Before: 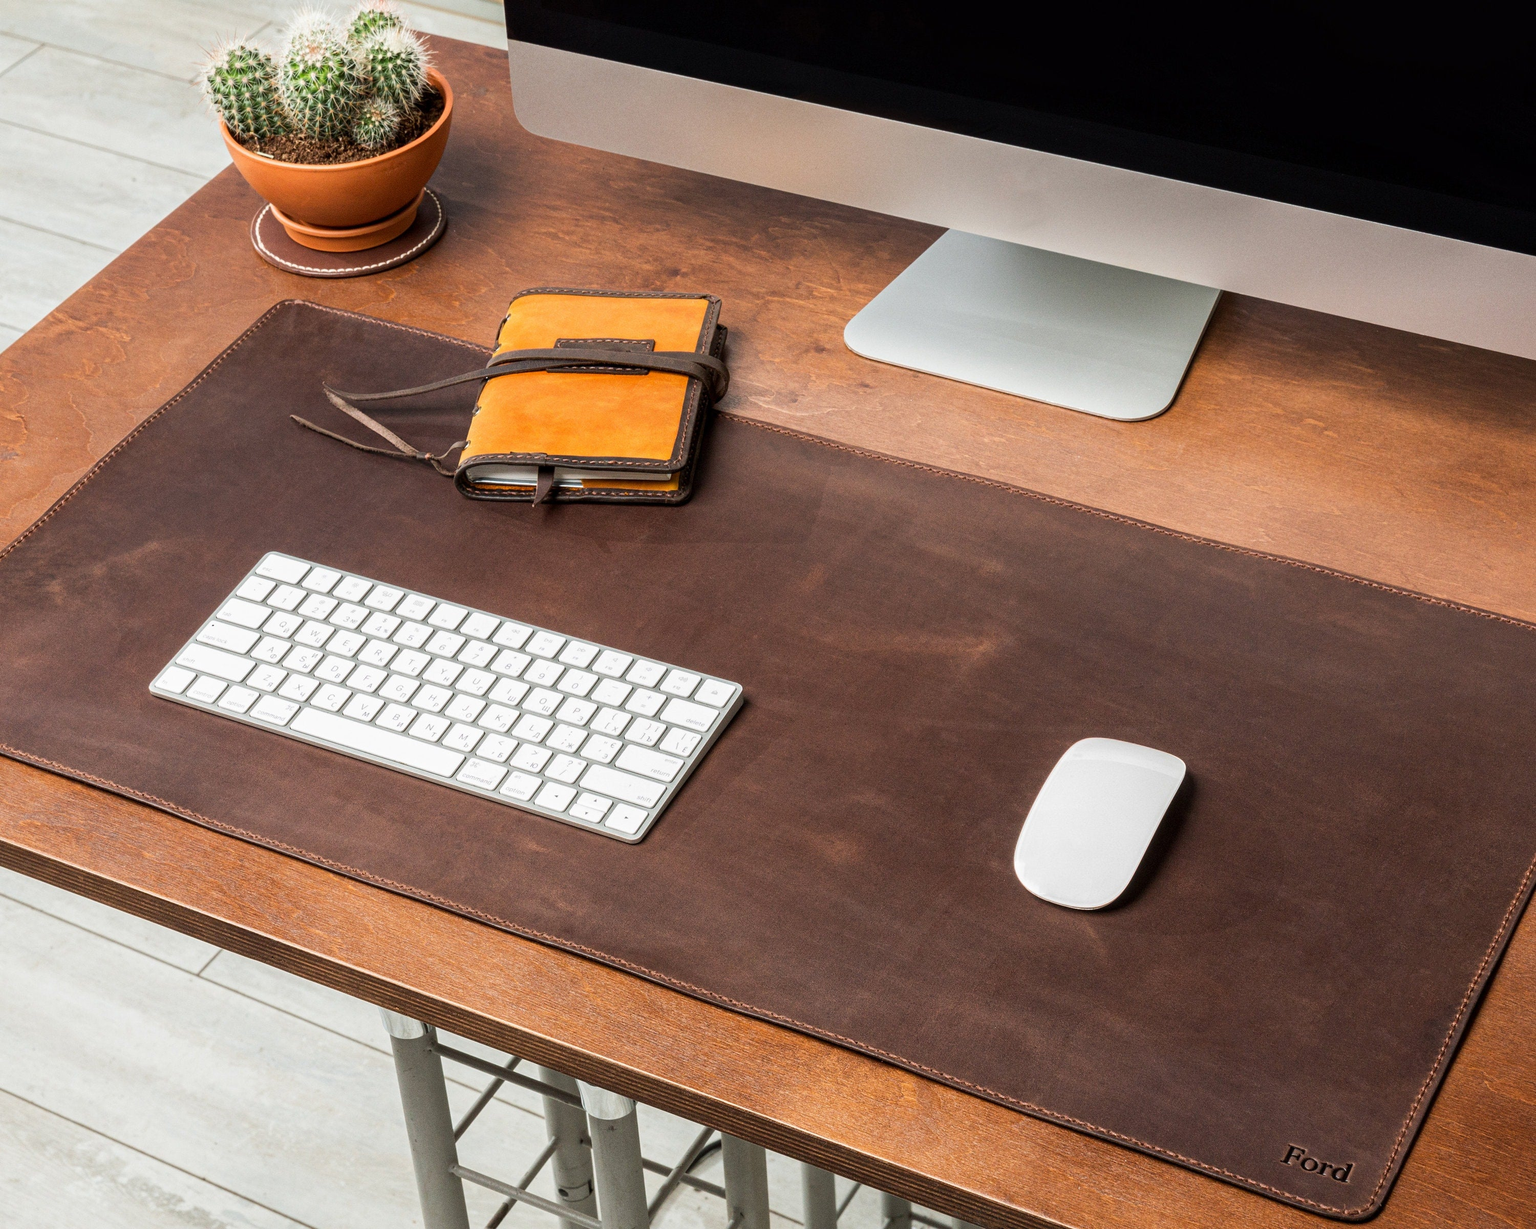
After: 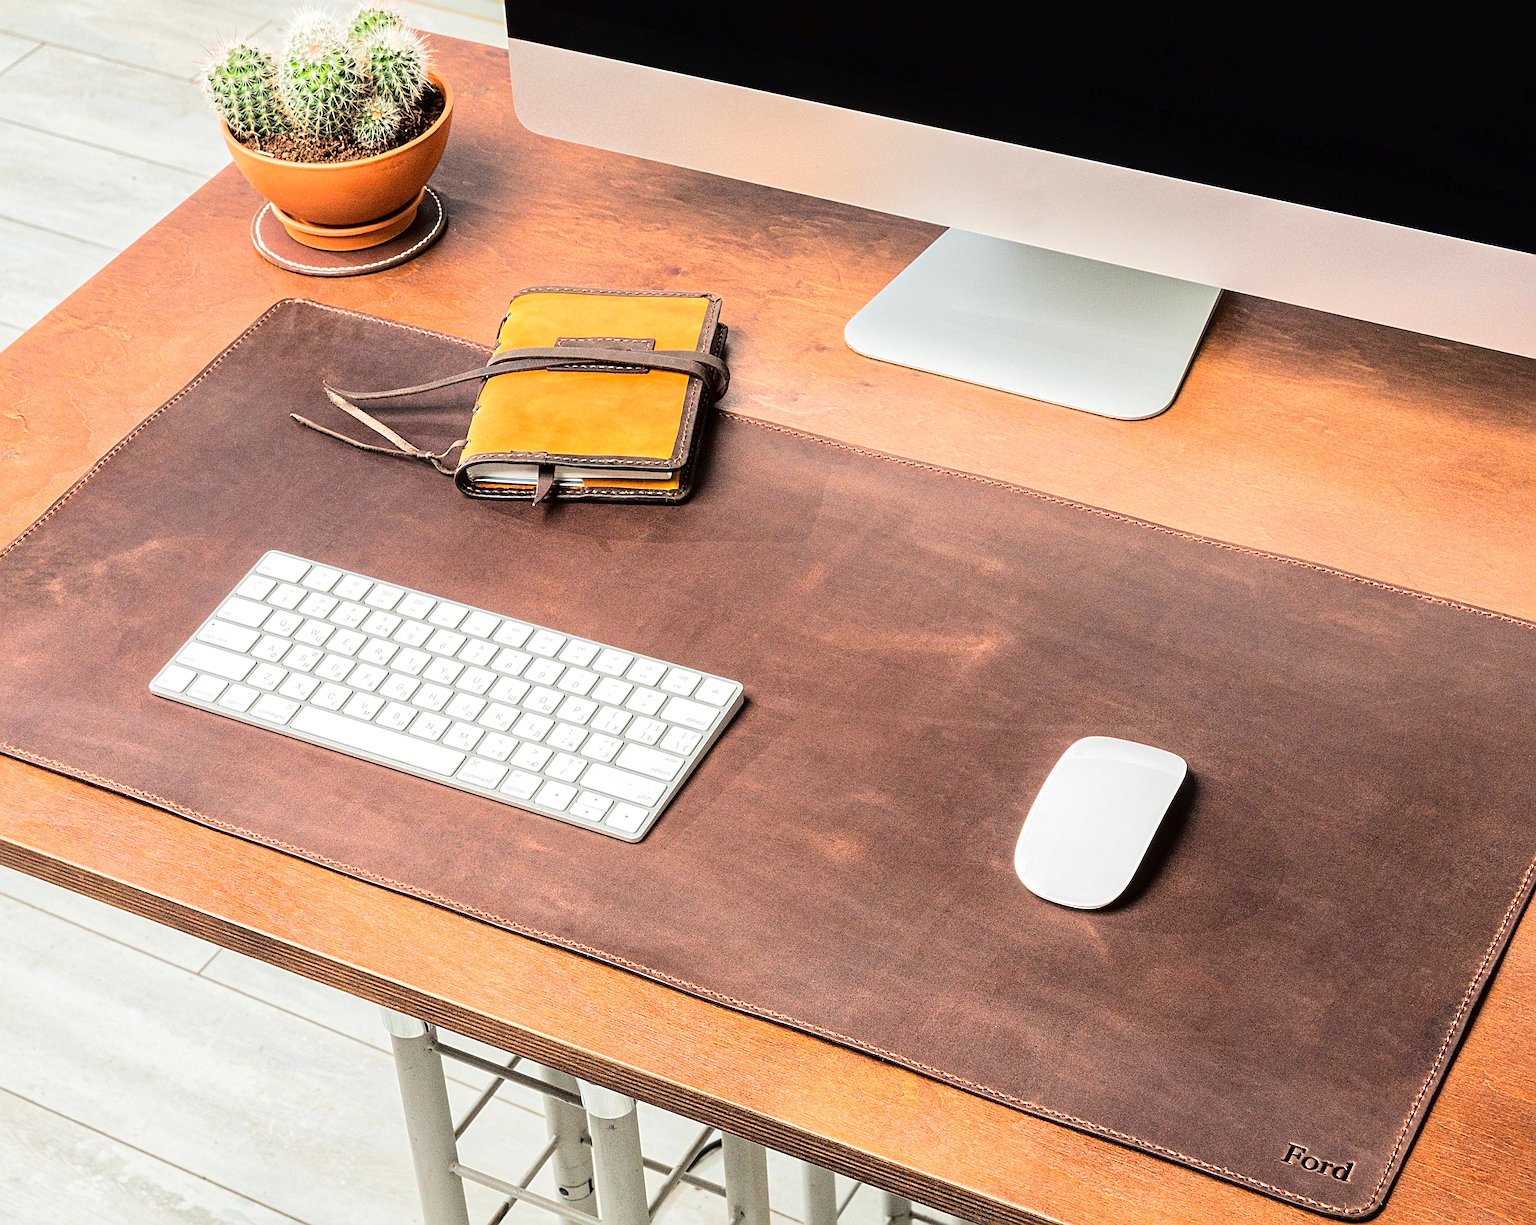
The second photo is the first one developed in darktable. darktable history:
crop: top 0.139%, bottom 0.189%
sharpen: radius 2.545, amount 0.649
tone equalizer: -7 EV 0.155 EV, -6 EV 0.619 EV, -5 EV 1.17 EV, -4 EV 1.3 EV, -3 EV 1.18 EV, -2 EV 0.6 EV, -1 EV 0.156 EV, edges refinement/feathering 500, mask exposure compensation -1.57 EV, preserve details guided filter
tone curve: curves: ch0 [(0, 0) (0.003, 0.016) (0.011, 0.015) (0.025, 0.017) (0.044, 0.026) (0.069, 0.034) (0.1, 0.043) (0.136, 0.068) (0.177, 0.119) (0.224, 0.175) (0.277, 0.251) (0.335, 0.328) (0.399, 0.415) (0.468, 0.499) (0.543, 0.58) (0.623, 0.659) (0.709, 0.731) (0.801, 0.807) (0.898, 0.895) (1, 1)], color space Lab, linked channels, preserve colors none
